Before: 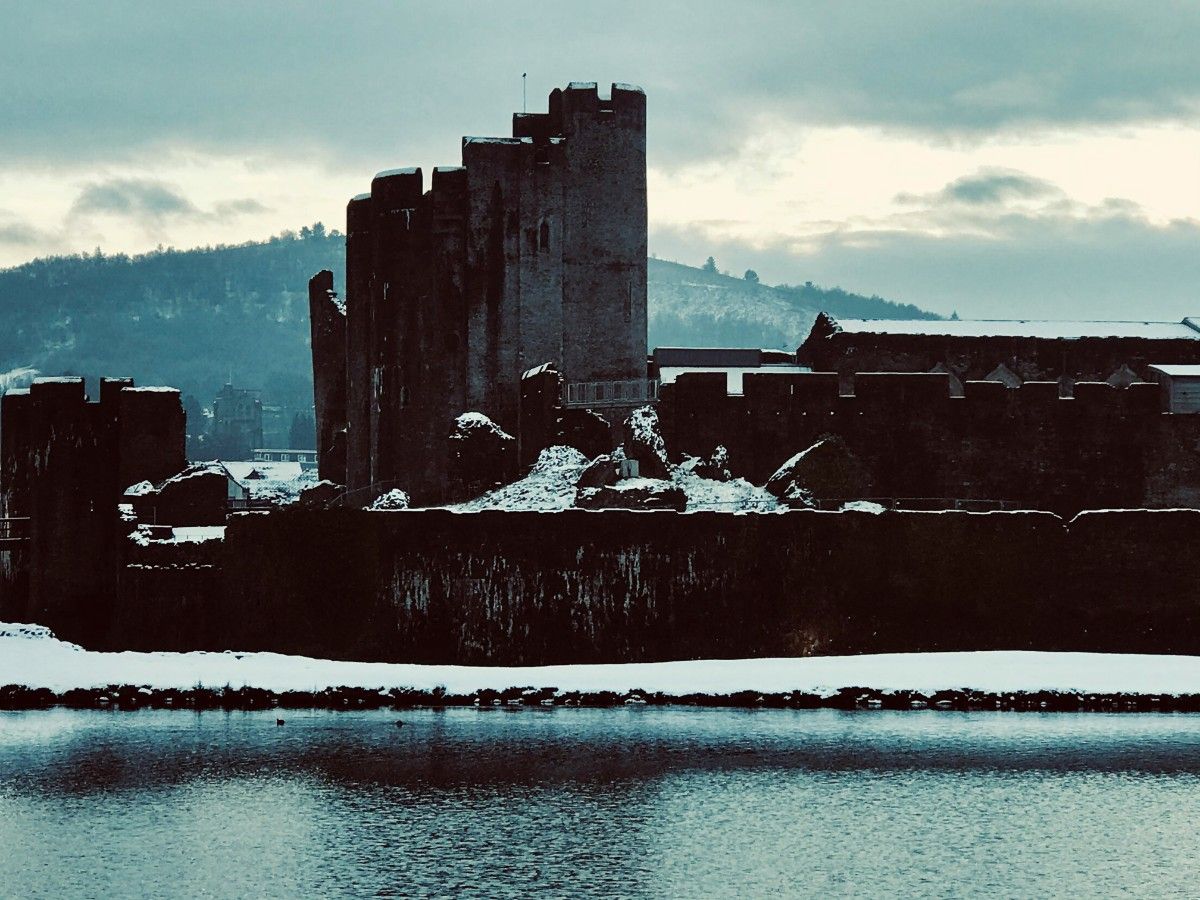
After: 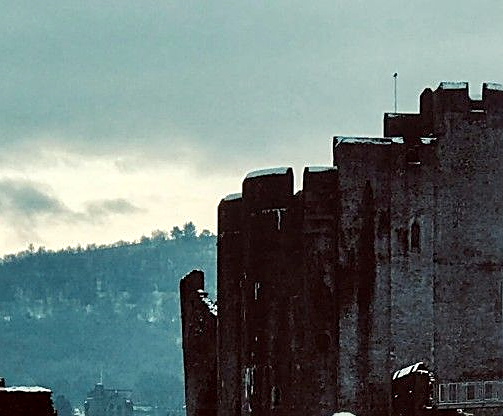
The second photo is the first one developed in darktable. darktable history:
white balance: red 1.009, blue 0.985
crop and rotate: left 10.817%, top 0.062%, right 47.194%, bottom 53.626%
contrast equalizer: y [[0.518, 0.517, 0.501, 0.5, 0.5, 0.5], [0.5 ×6], [0.5 ×6], [0 ×6], [0 ×6]]
sharpen: on, module defaults
local contrast: highlights 83%, shadows 81%
